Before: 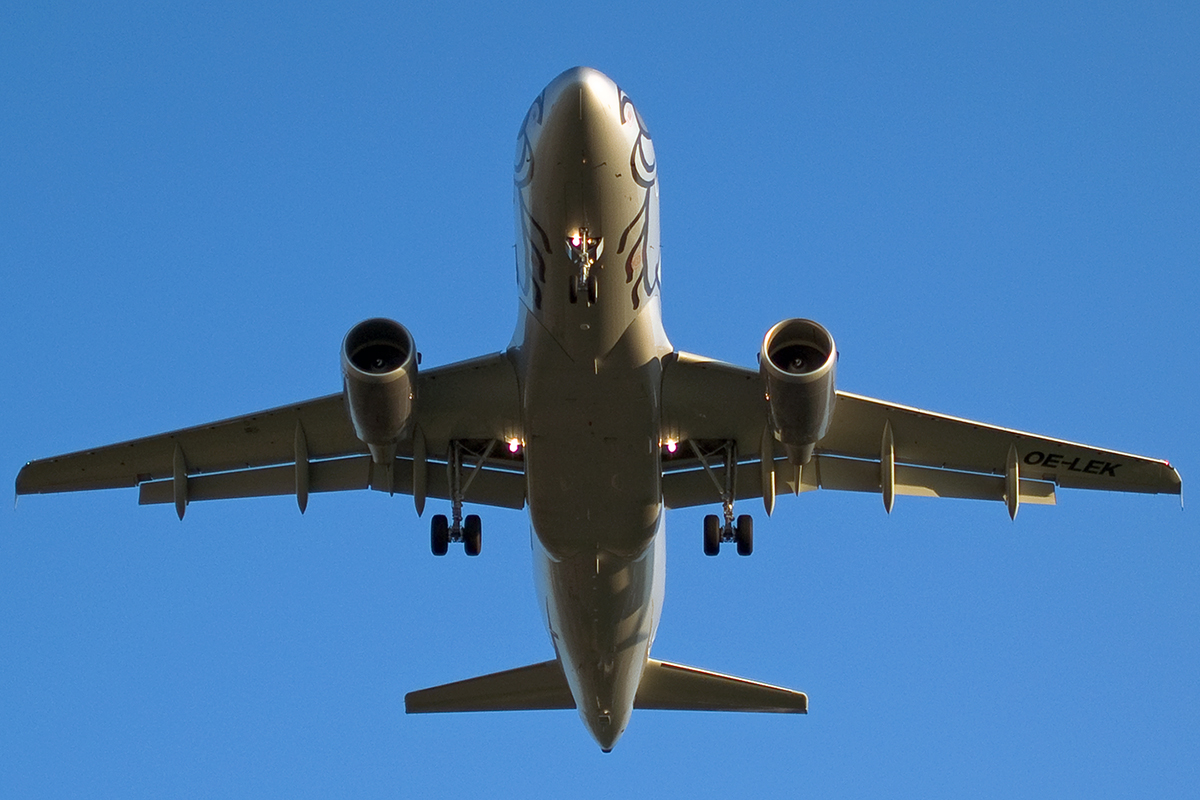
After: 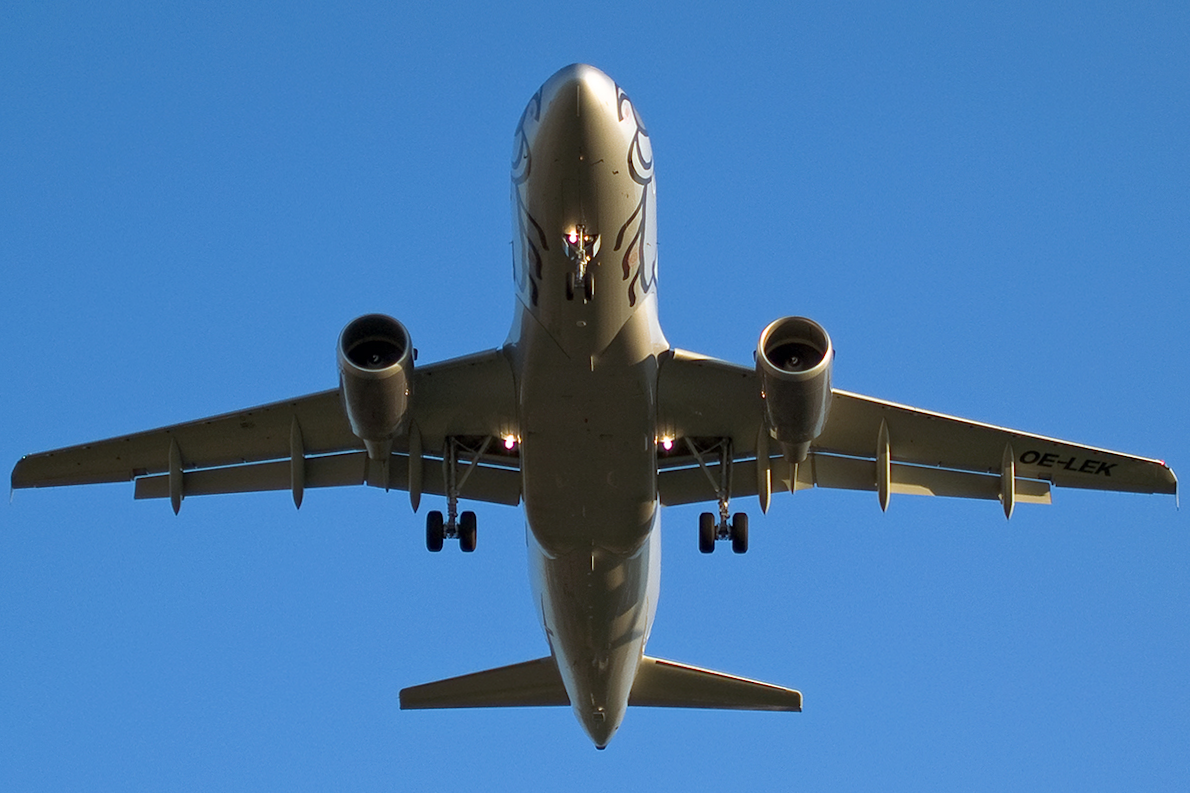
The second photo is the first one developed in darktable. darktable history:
crop and rotate: angle -0.3°
